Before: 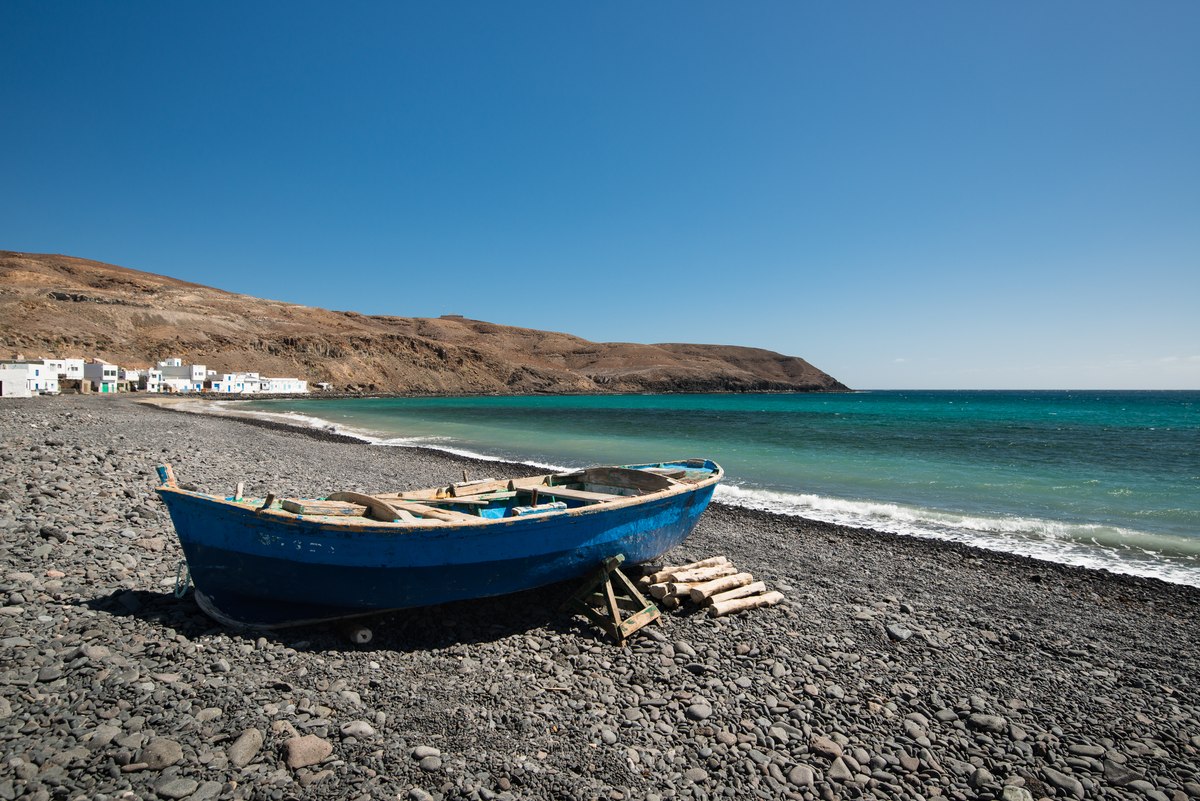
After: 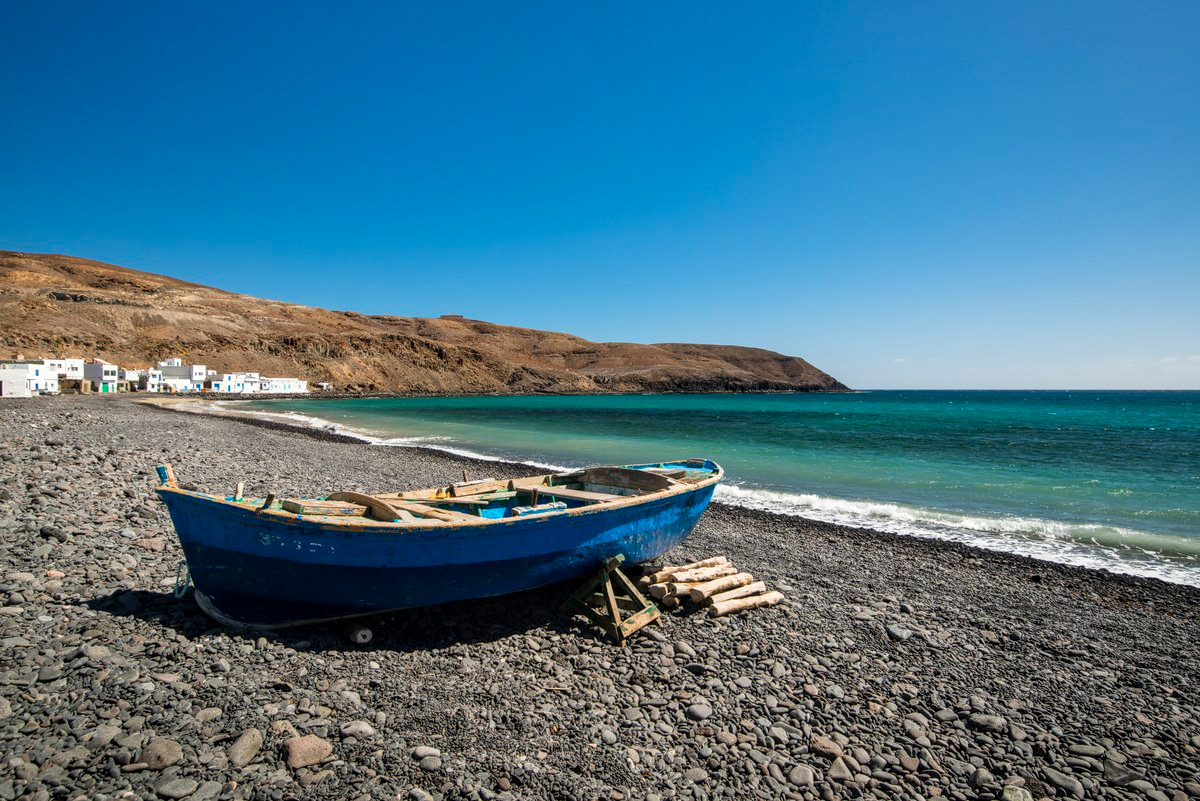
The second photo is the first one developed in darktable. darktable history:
local contrast: on, module defaults
color balance rgb: perceptual saturation grading › global saturation 25%, global vibrance 20%
